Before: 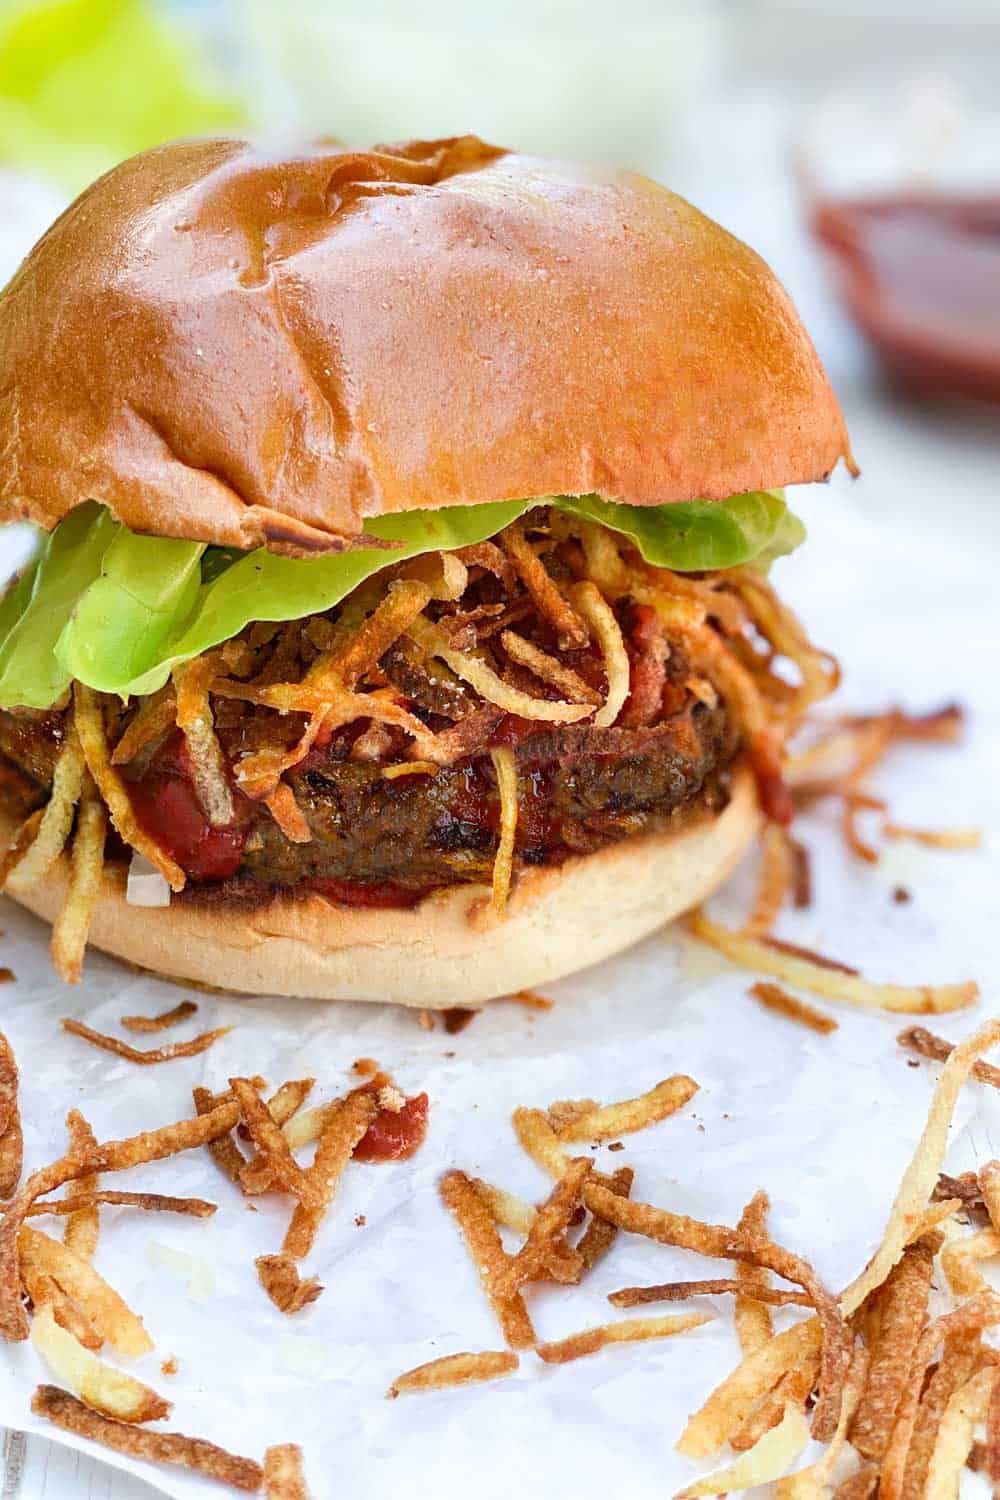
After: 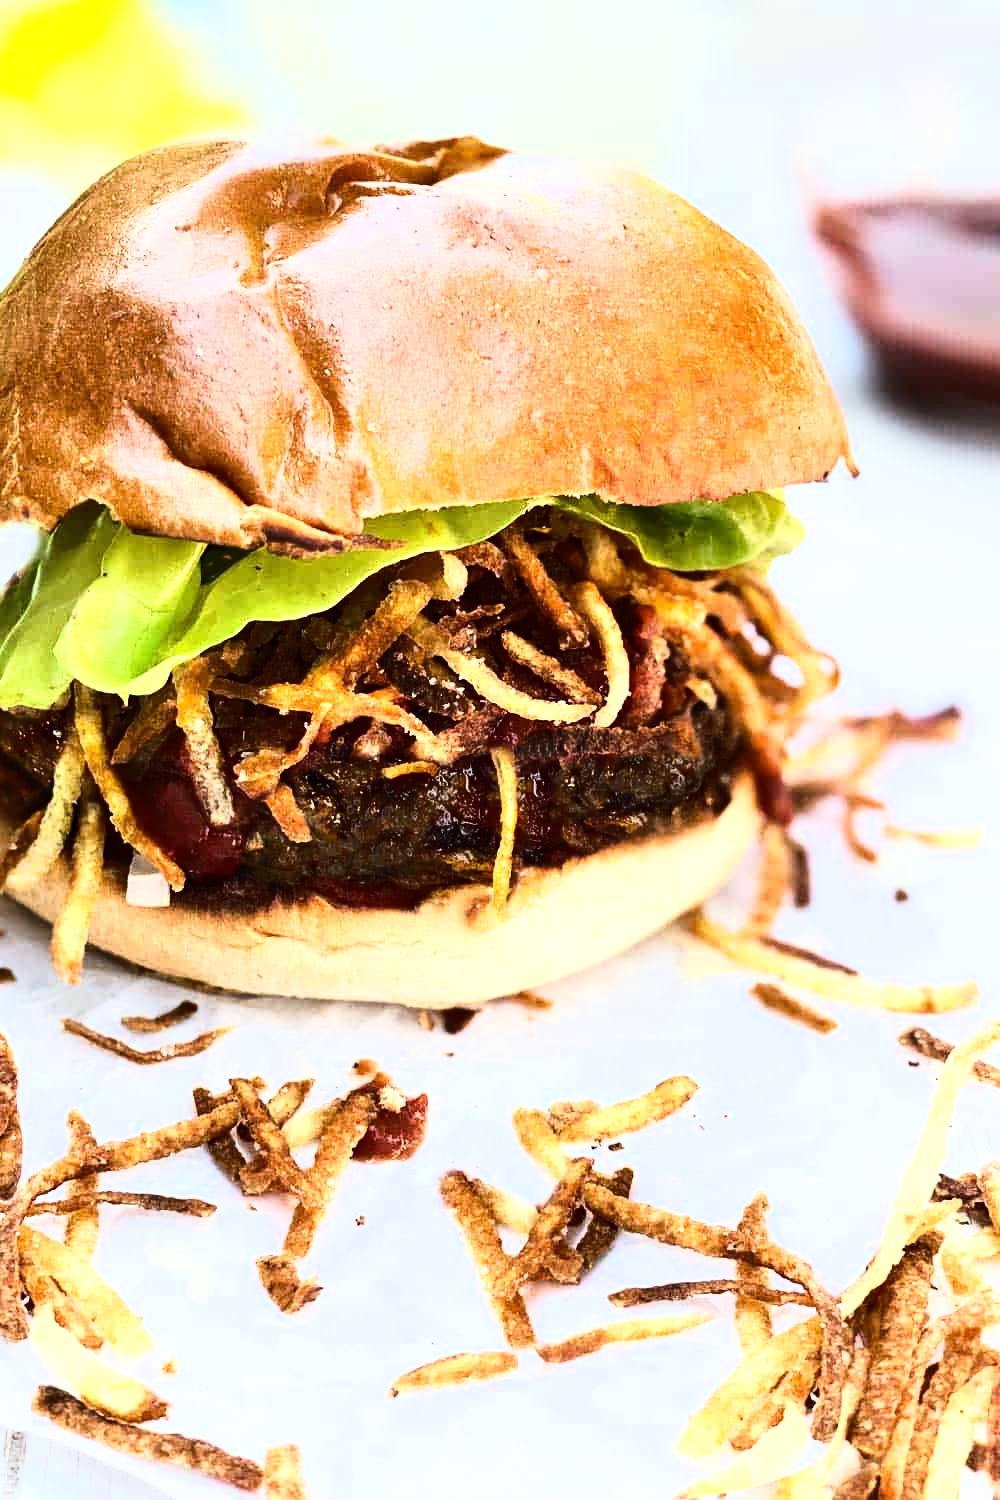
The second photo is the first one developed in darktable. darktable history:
tone curve: curves: ch0 [(0, 0) (0.003, 0.003) (0.011, 0.006) (0.025, 0.012) (0.044, 0.02) (0.069, 0.023) (0.1, 0.029) (0.136, 0.037) (0.177, 0.058) (0.224, 0.084) (0.277, 0.137) (0.335, 0.209) (0.399, 0.336) (0.468, 0.478) (0.543, 0.63) (0.623, 0.789) (0.709, 0.903) (0.801, 0.967) (0.898, 0.987) (1, 1)]
